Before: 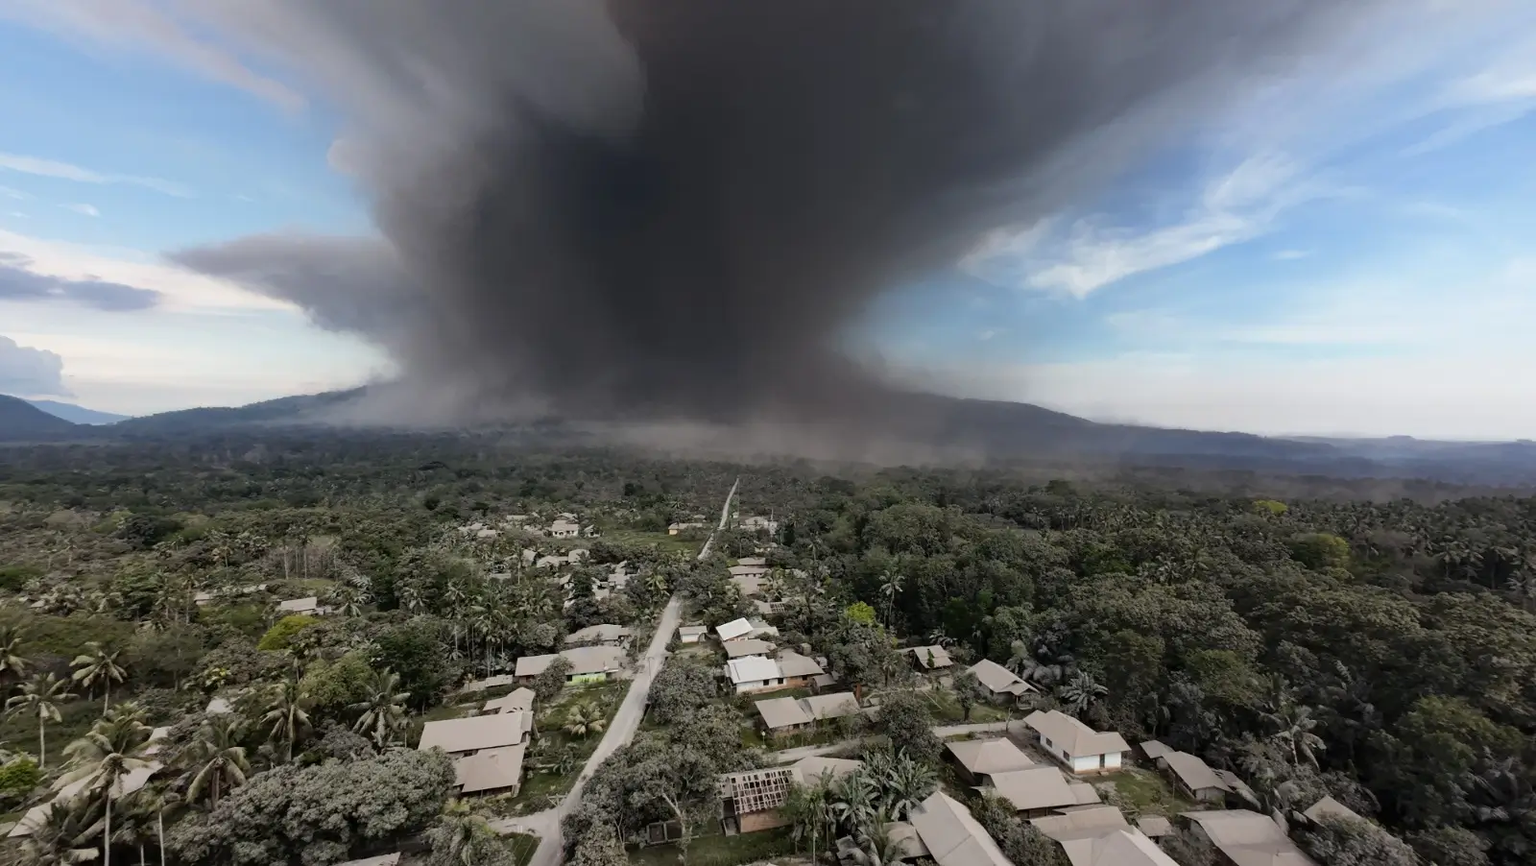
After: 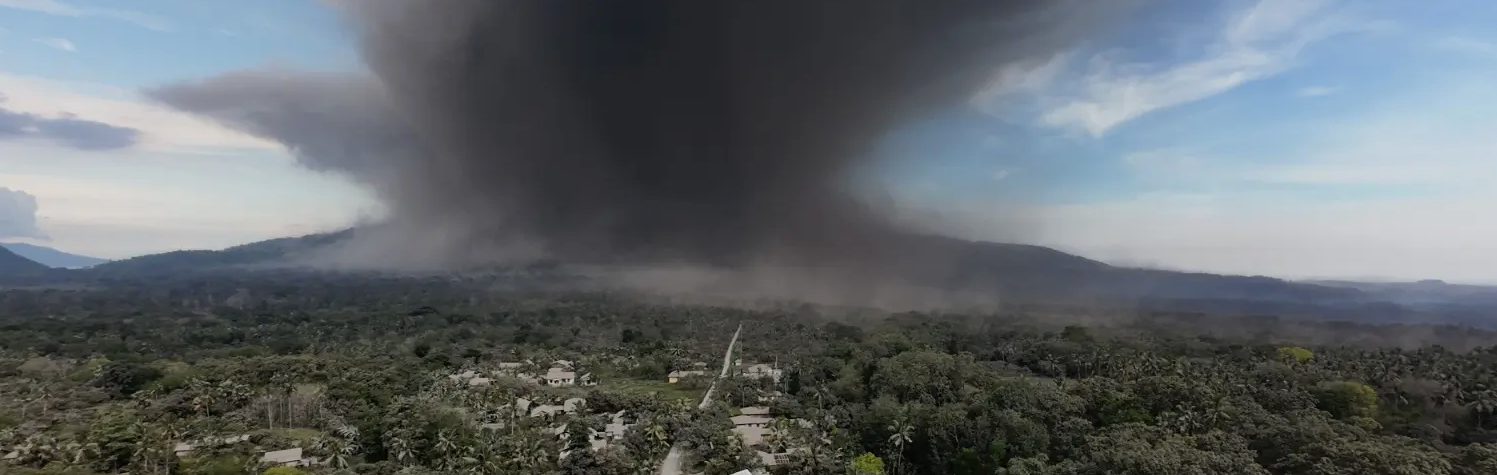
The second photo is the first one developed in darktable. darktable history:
crop: left 1.778%, top 19.31%, right 4.642%, bottom 27.938%
exposure: exposure -0.291 EV, compensate exposure bias true, compensate highlight preservation false
